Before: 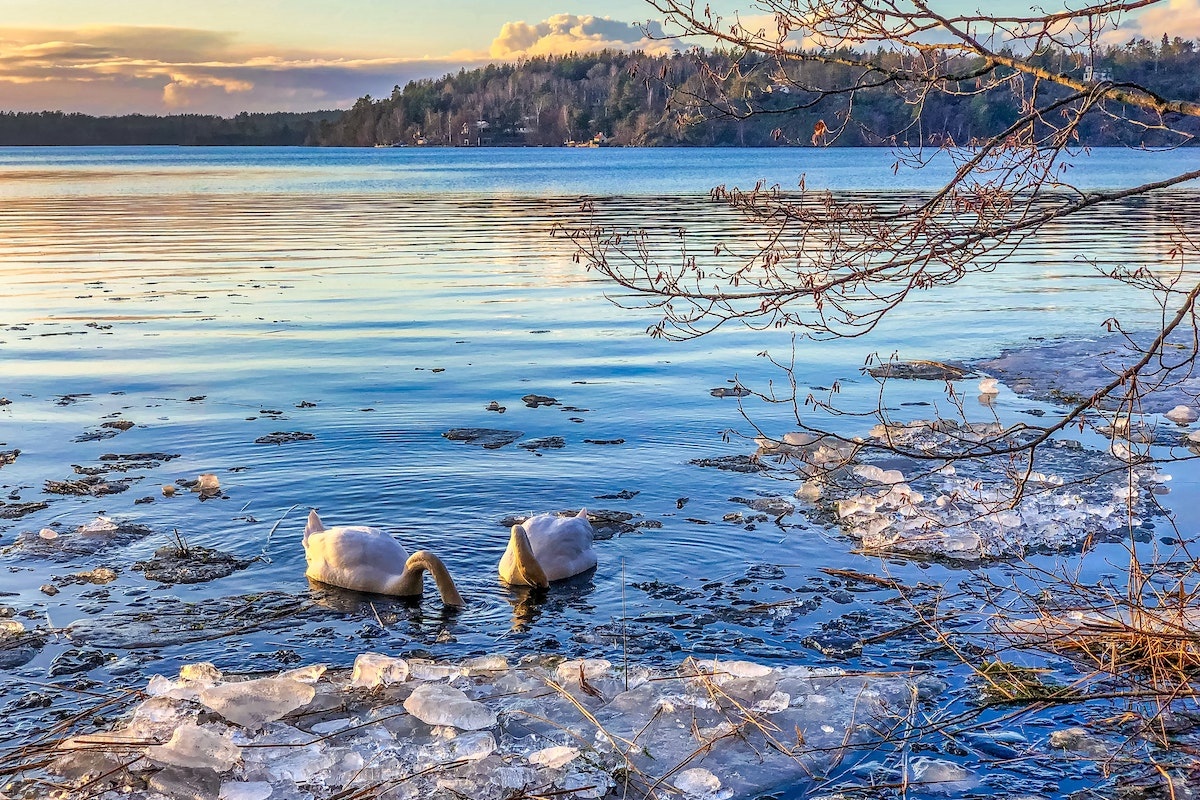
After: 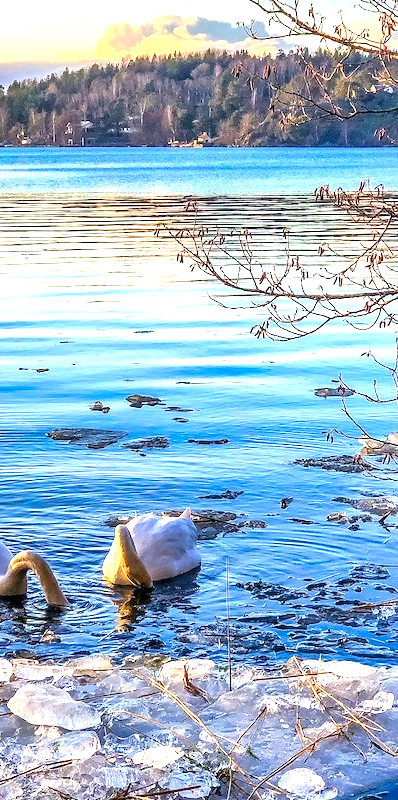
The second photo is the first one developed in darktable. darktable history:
contrast brightness saturation: saturation 0.123
exposure: black level correction 0, exposure 0.928 EV, compensate exposure bias true, compensate highlight preservation false
crop: left 33.049%, right 33.719%
